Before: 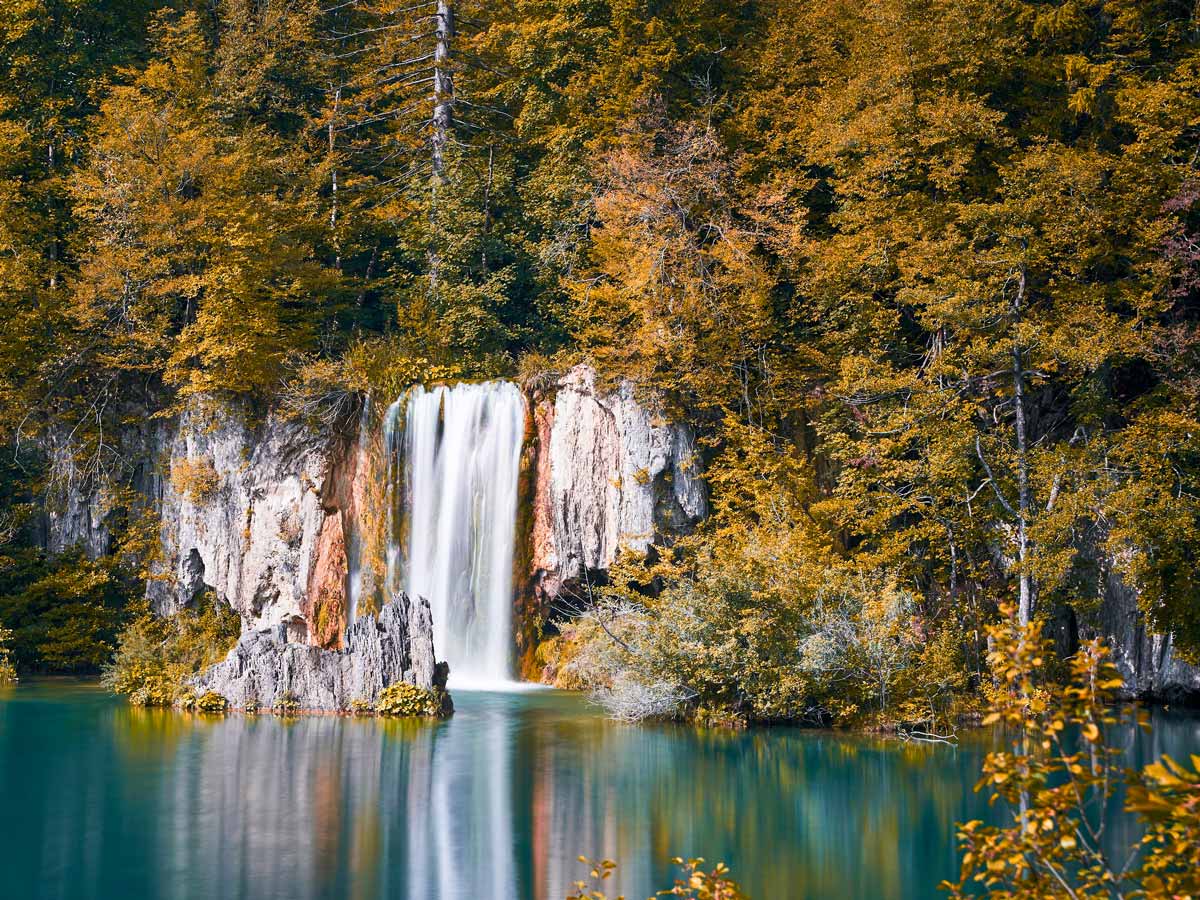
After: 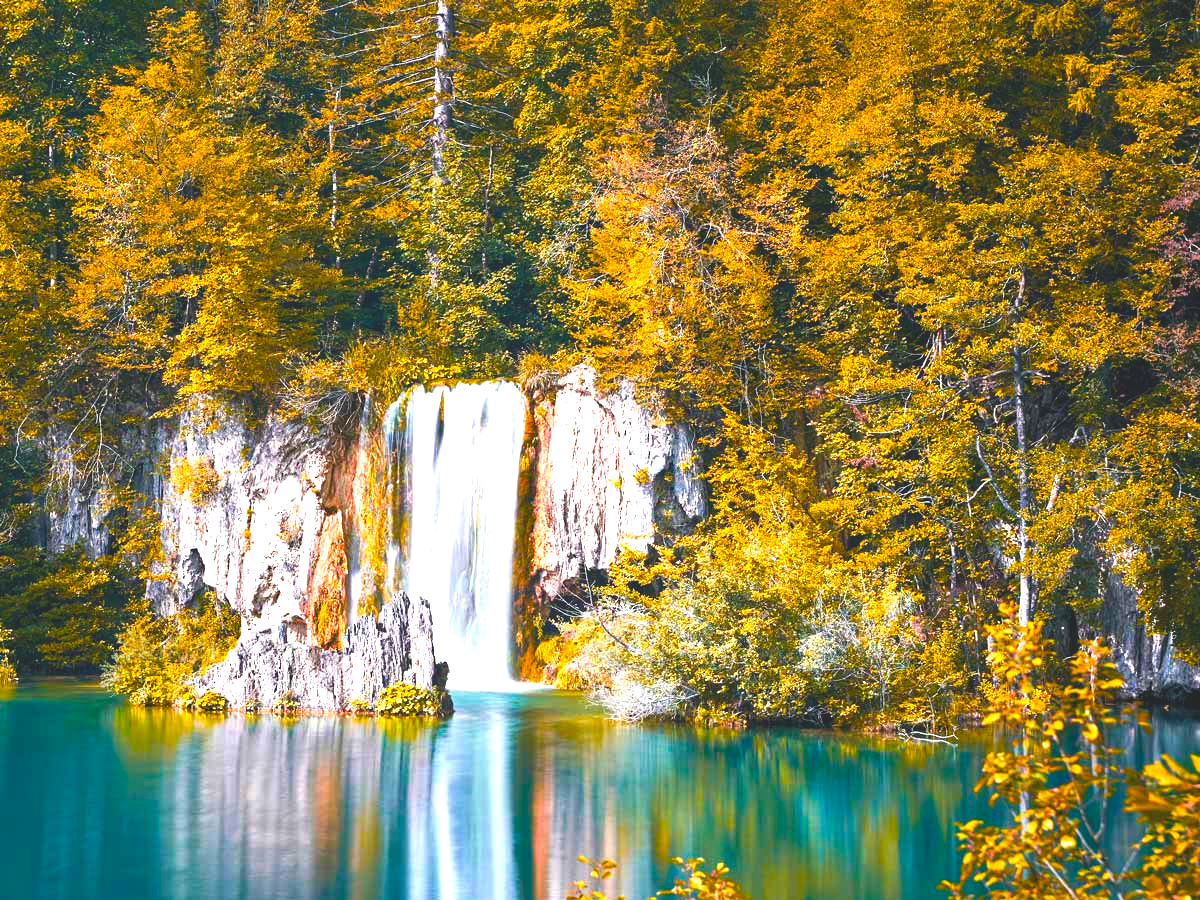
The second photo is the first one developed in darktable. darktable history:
color balance rgb: shadows lift › chroma 0.706%, shadows lift › hue 114.04°, global offset › luminance 1.984%, linear chroma grading › global chroma 14.944%, perceptual saturation grading › global saturation 19.603%, global vibrance 15.546%
exposure: exposure 0.993 EV, compensate highlight preservation false
haze removal: compatibility mode true, adaptive false
